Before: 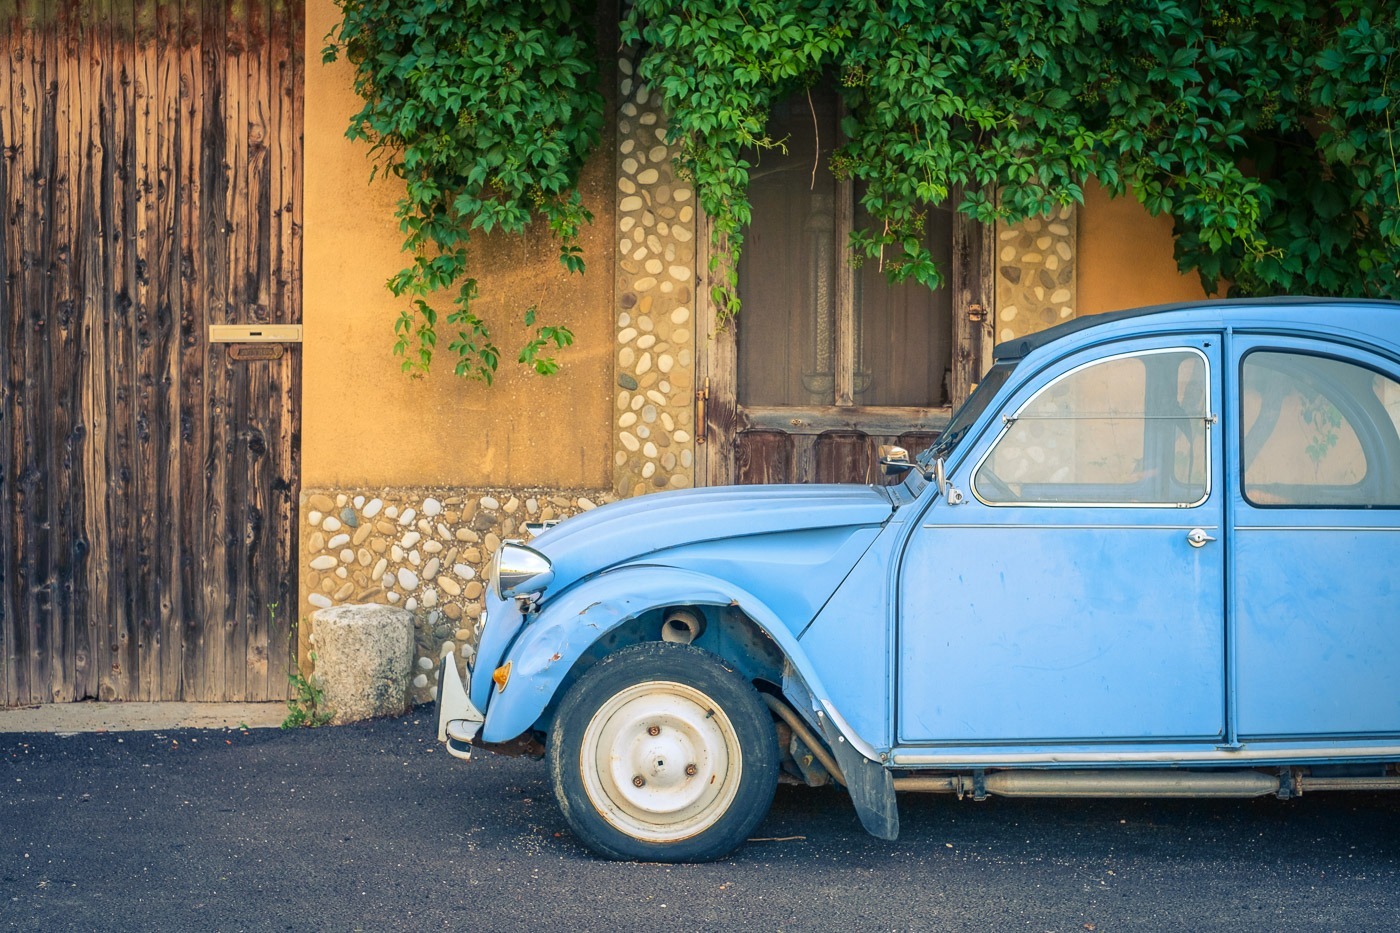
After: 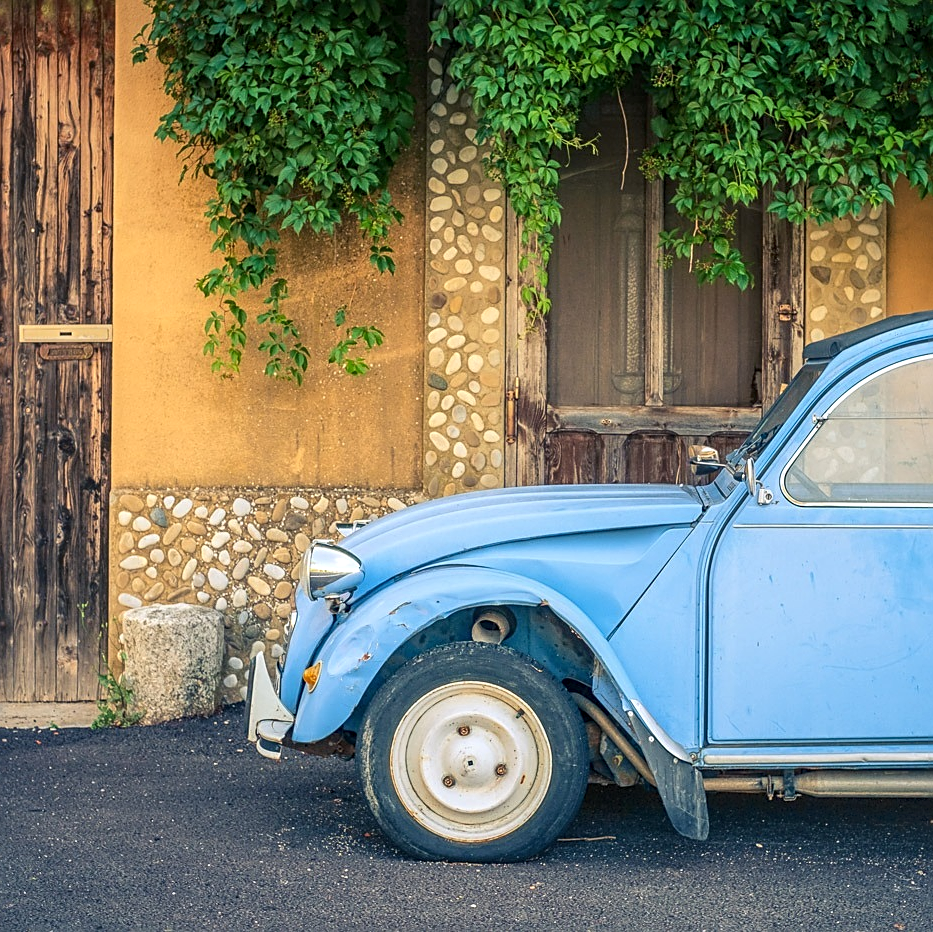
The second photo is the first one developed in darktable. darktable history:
local contrast: on, module defaults
shadows and highlights: shadows 62.57, white point adjustment 0.387, highlights -33.52, compress 83.67%
crop and rotate: left 13.667%, right 19.646%
sharpen: on, module defaults
